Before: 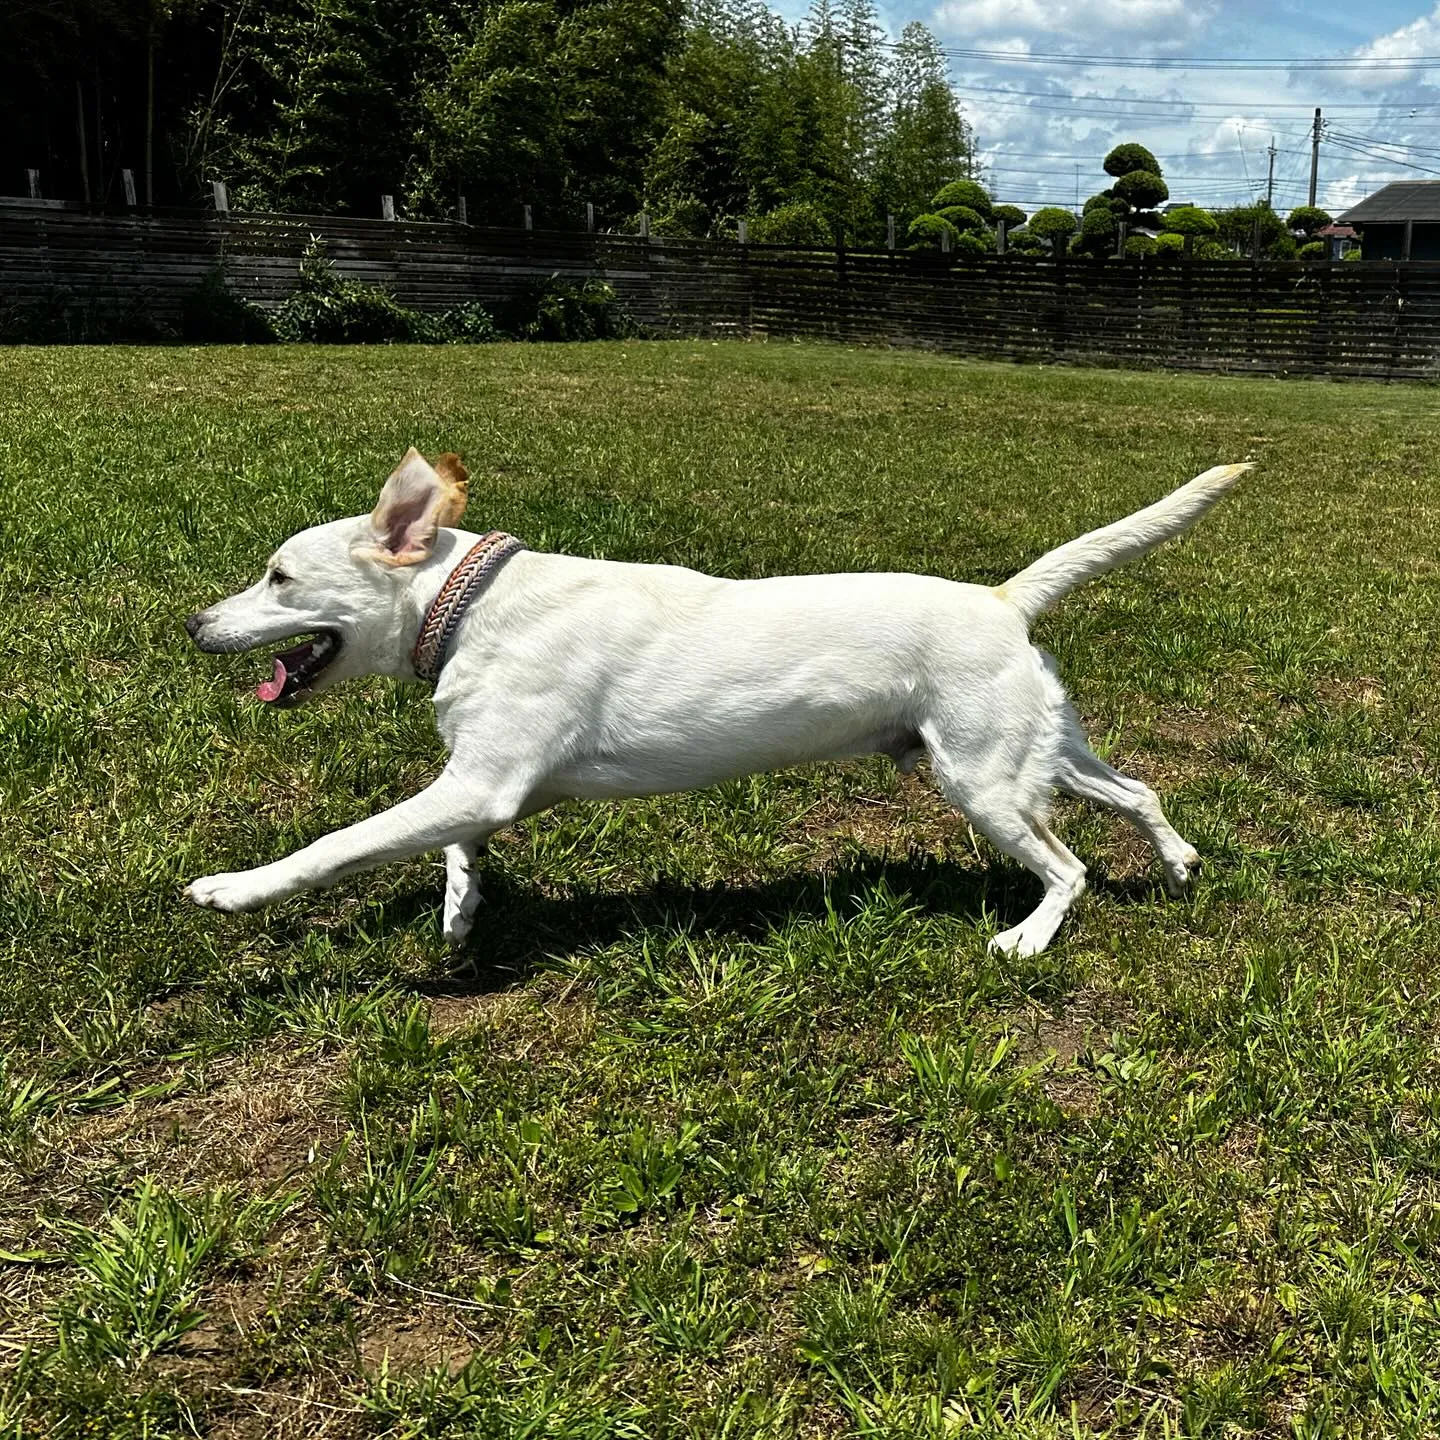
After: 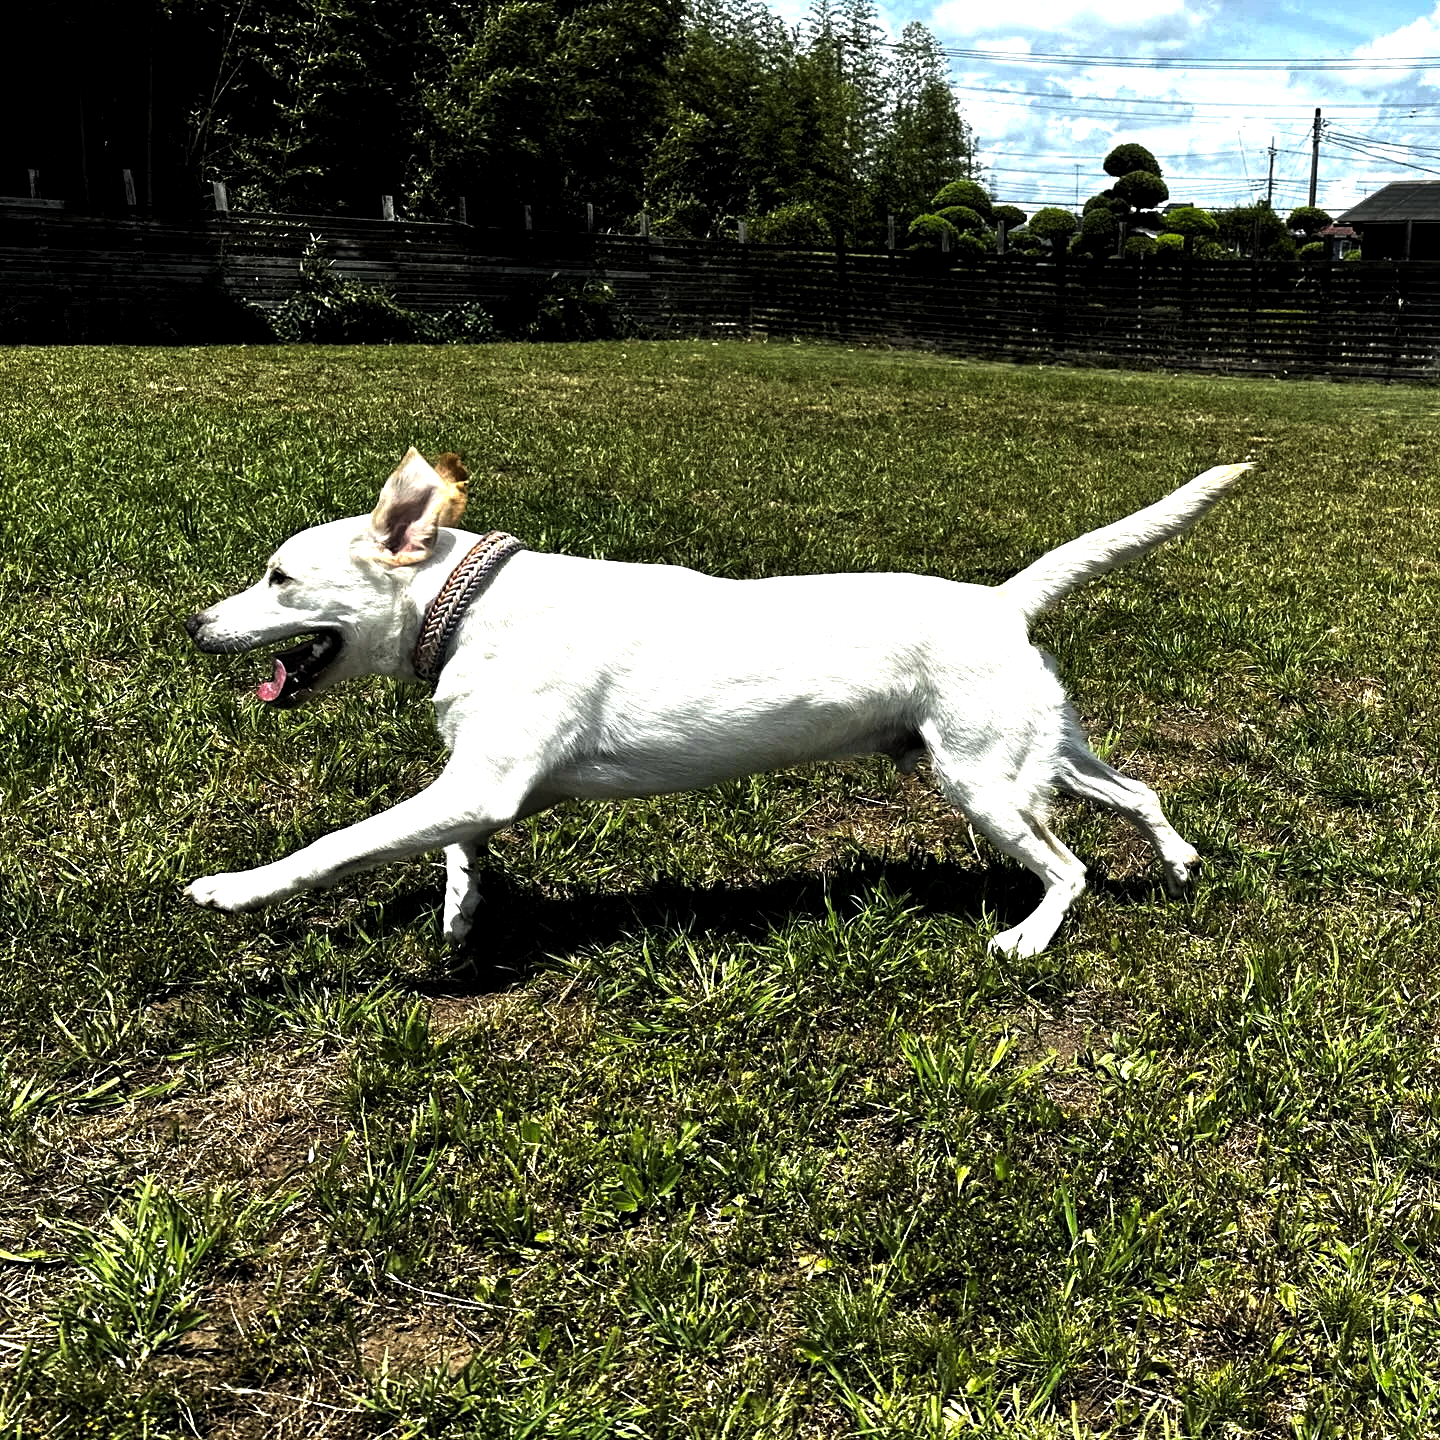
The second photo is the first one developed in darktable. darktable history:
levels: black 0.097%, levels [0.044, 0.475, 0.791]
